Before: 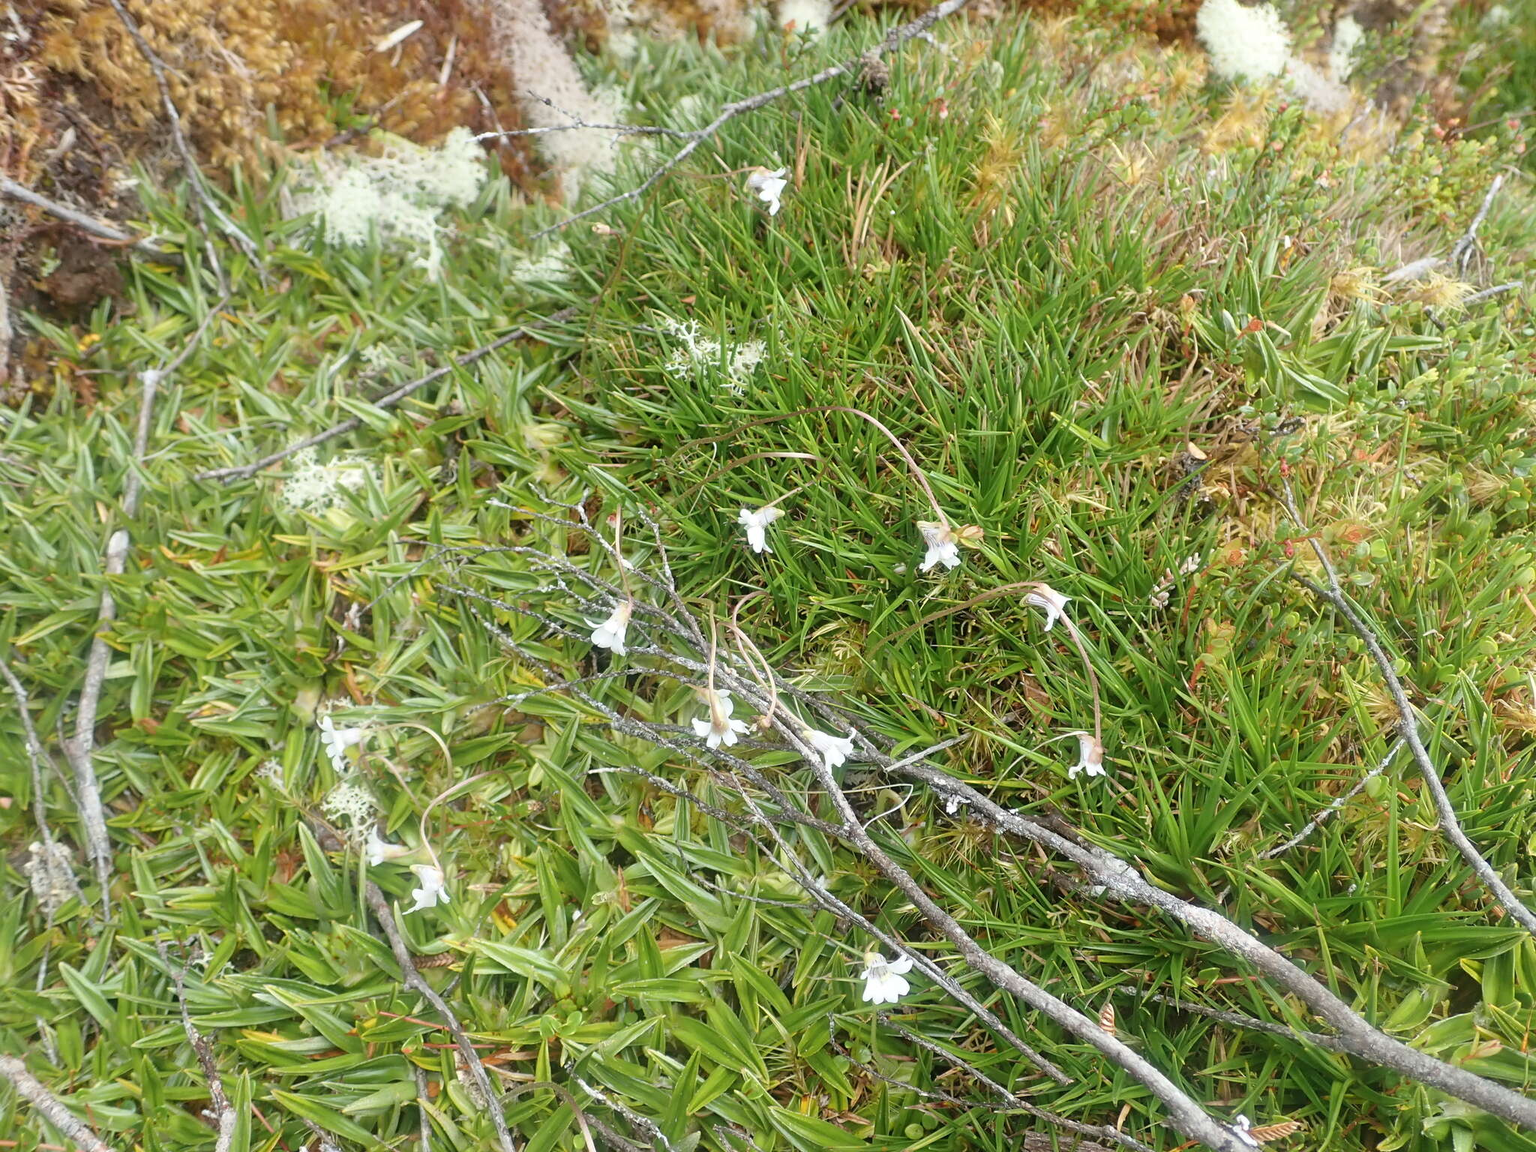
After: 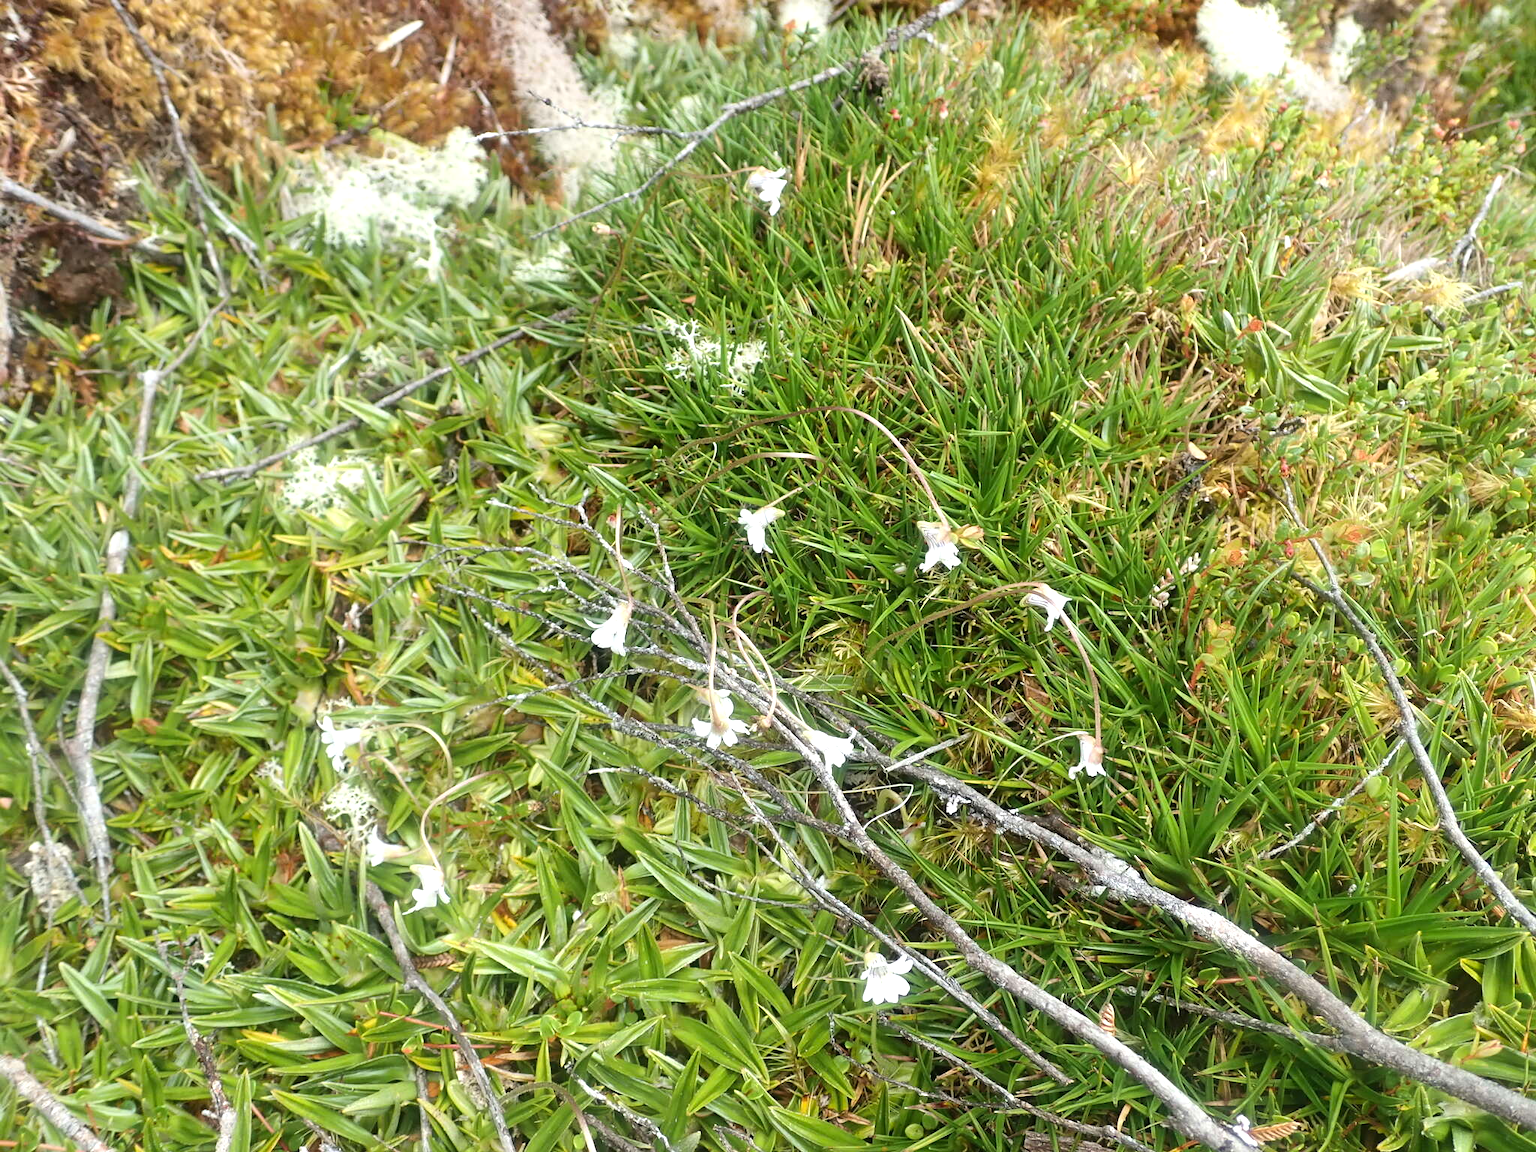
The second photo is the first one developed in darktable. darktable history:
tone equalizer: -8 EV -0.417 EV, -7 EV -0.389 EV, -6 EV -0.333 EV, -5 EV -0.222 EV, -3 EV 0.222 EV, -2 EV 0.333 EV, -1 EV 0.389 EV, +0 EV 0.417 EV, edges refinement/feathering 500, mask exposure compensation -1.57 EV, preserve details no
contrast brightness saturation: contrast 0.04, saturation 0.07
